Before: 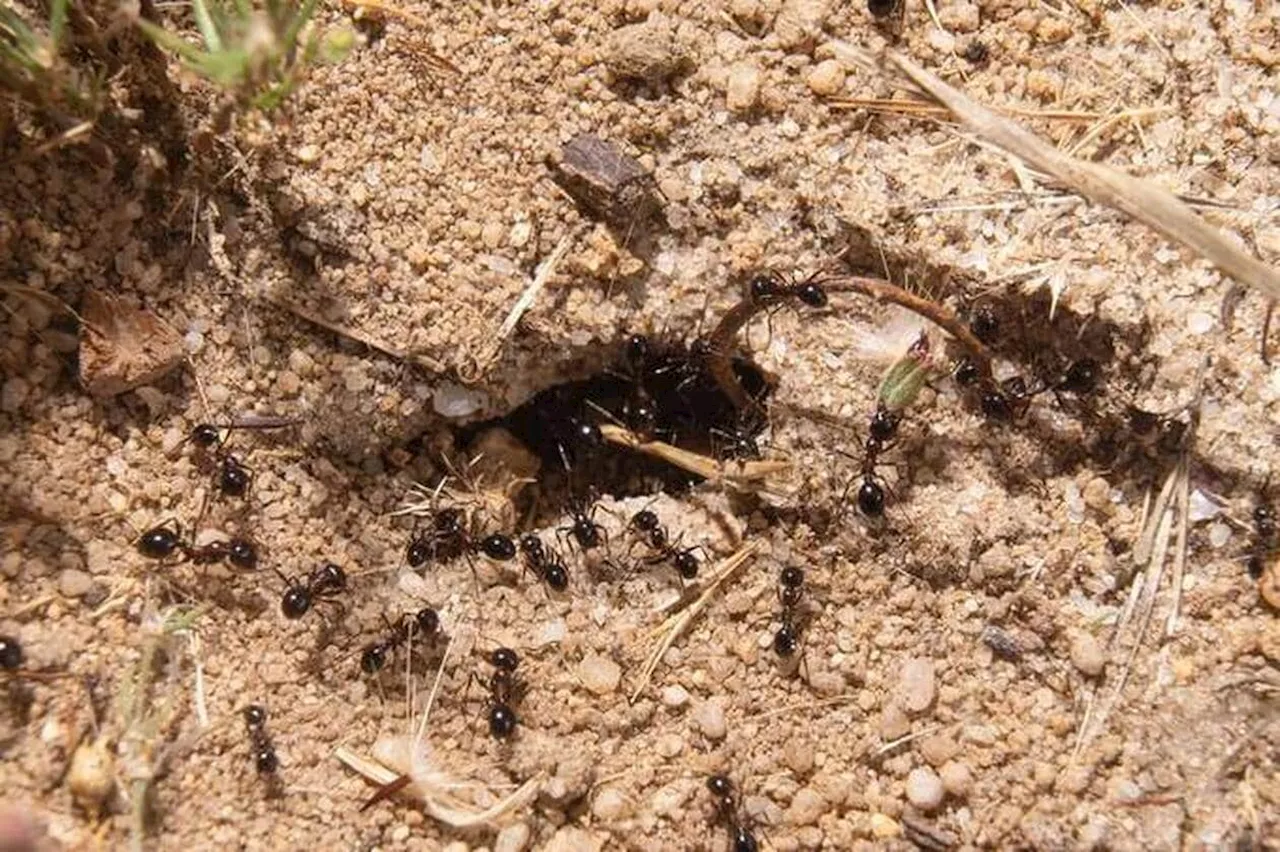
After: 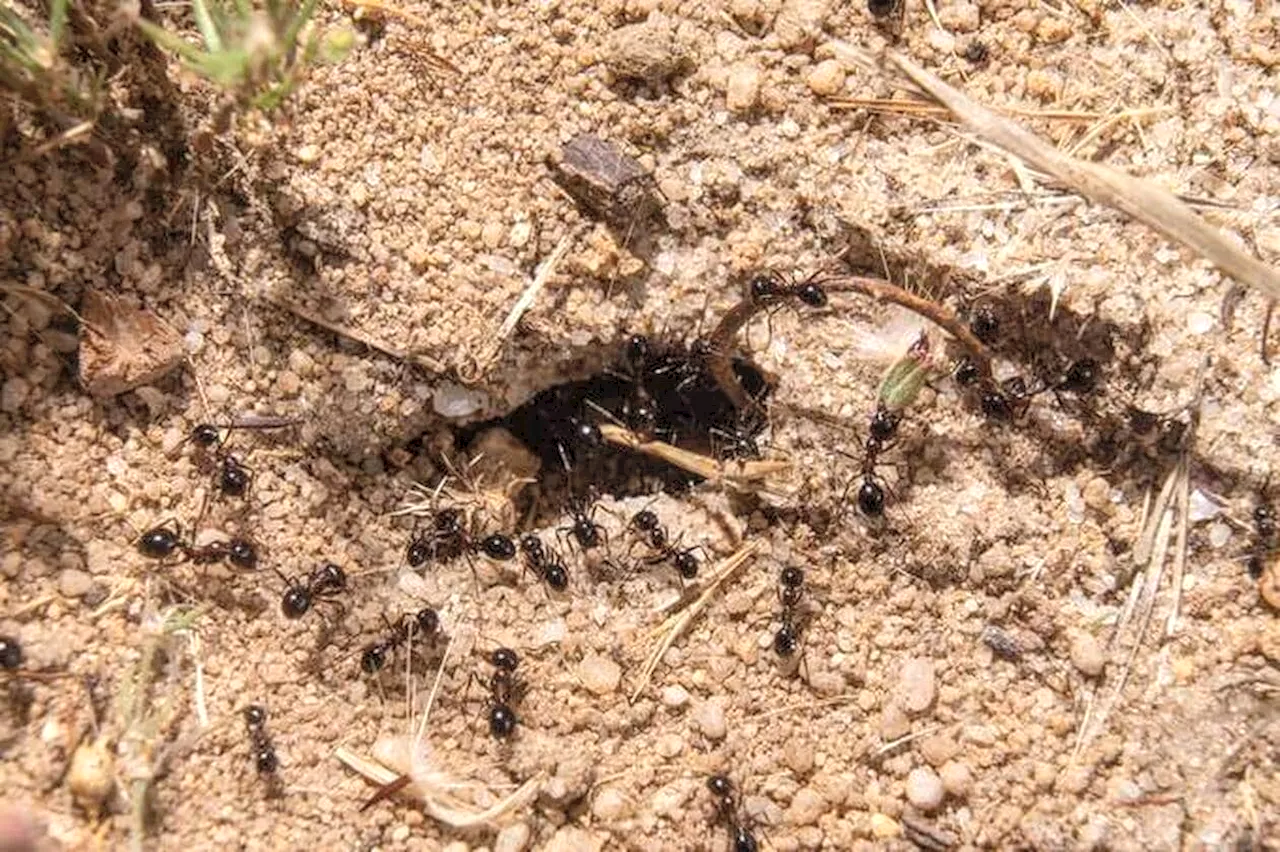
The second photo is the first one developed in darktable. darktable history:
local contrast: detail 130%
contrast brightness saturation: brightness 0.15
white balance: red 1, blue 1
